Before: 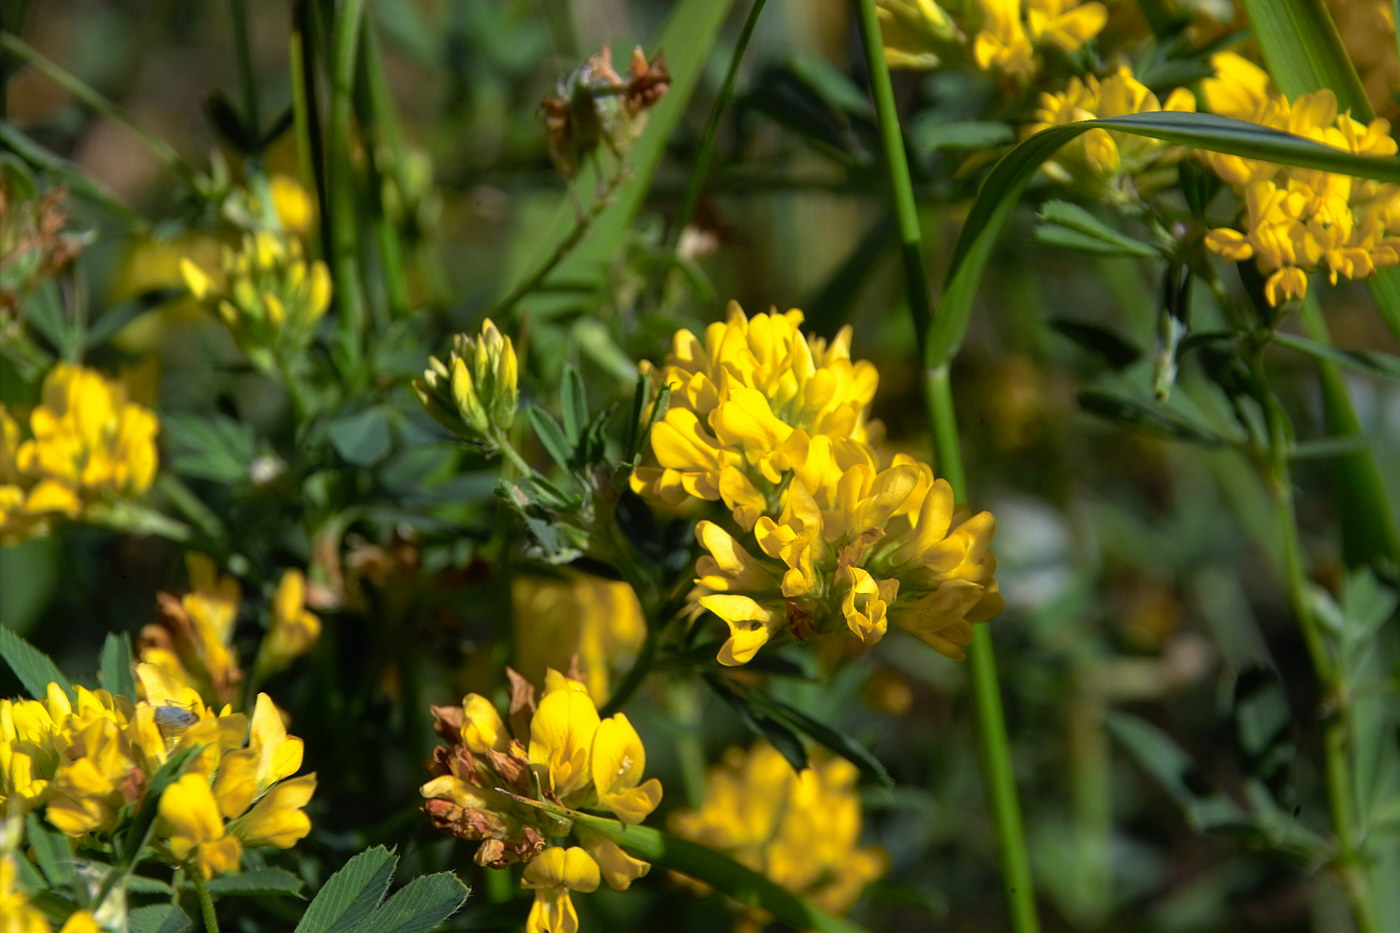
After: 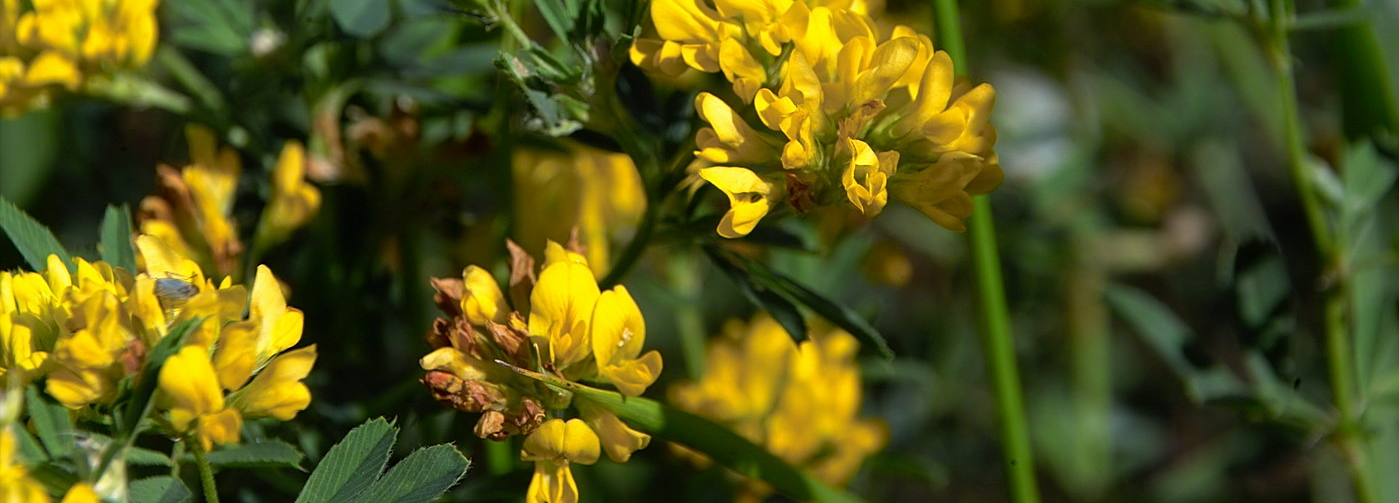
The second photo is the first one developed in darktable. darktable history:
crop and rotate: top 45.989%, right 0.065%
sharpen: amount 0.205
